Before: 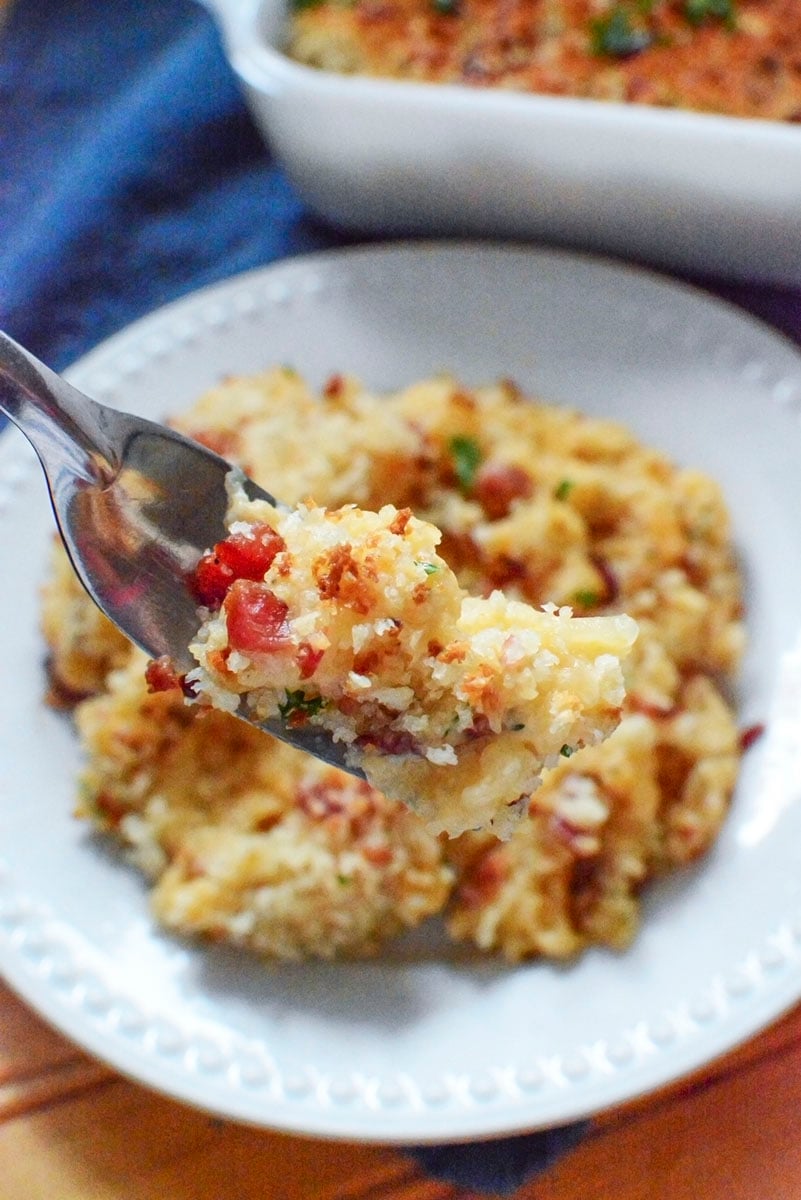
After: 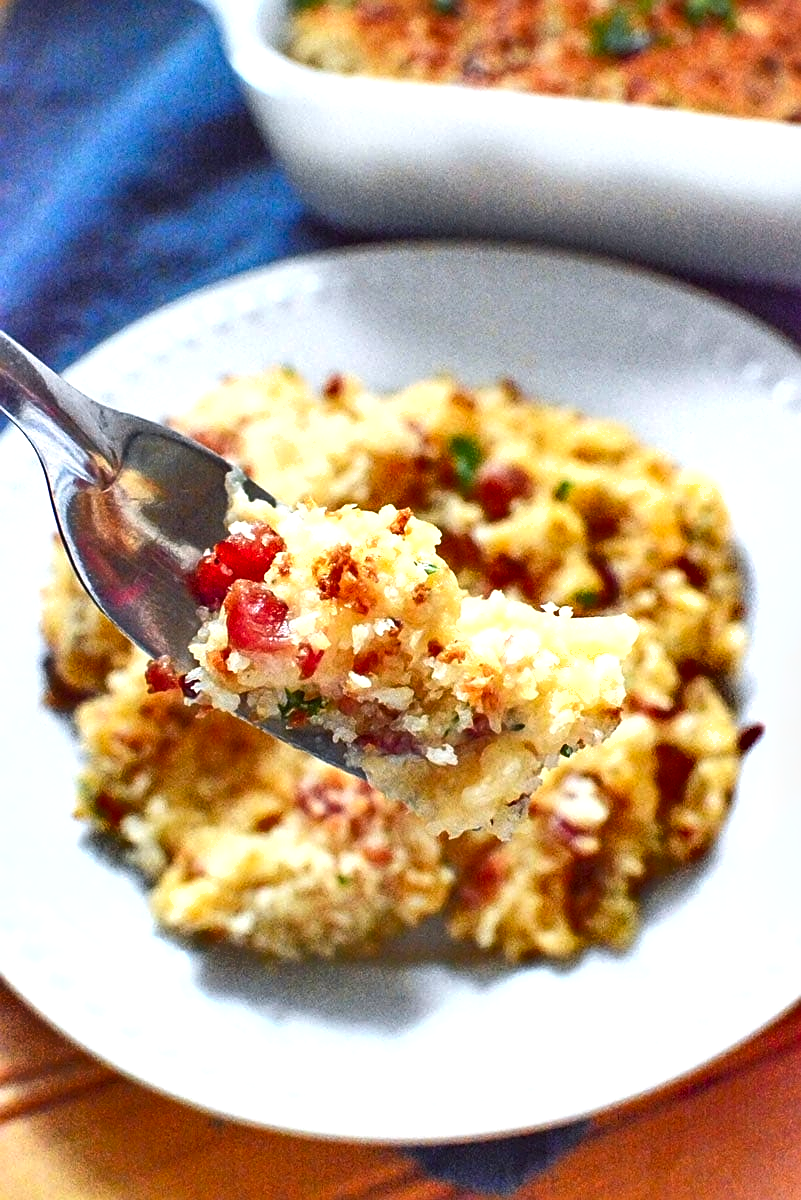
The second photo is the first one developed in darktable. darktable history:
exposure: exposure 0.761 EV, compensate highlight preservation false
shadows and highlights: soften with gaussian
sharpen: on, module defaults
